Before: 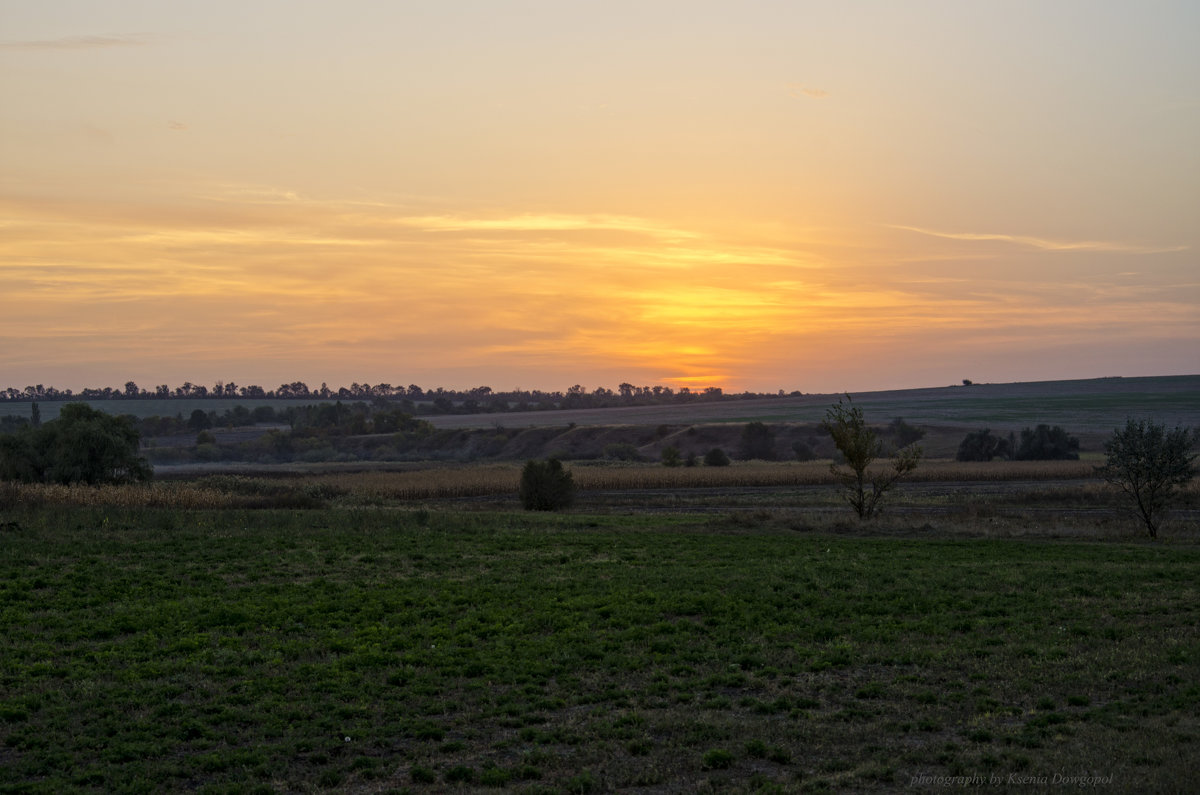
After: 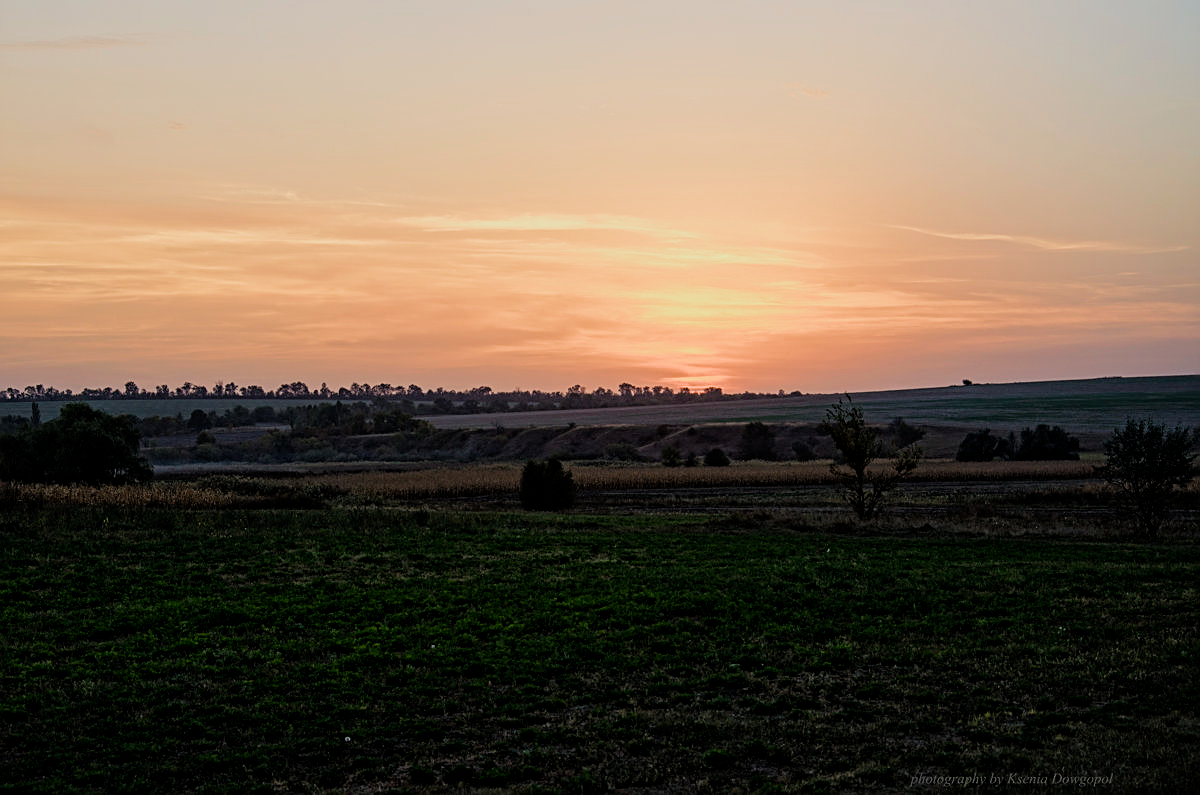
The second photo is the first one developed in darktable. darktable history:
sharpen: on, module defaults
tone equalizer: on, module defaults
filmic rgb: middle gray luminance 9.16%, black relative exposure -10.68 EV, white relative exposure 3.43 EV, target black luminance 0%, hardness 5.97, latitude 59.52%, contrast 1.092, highlights saturation mix 4.54%, shadows ↔ highlights balance 29.13%, color science v5 (2021), contrast in shadows safe, contrast in highlights safe
